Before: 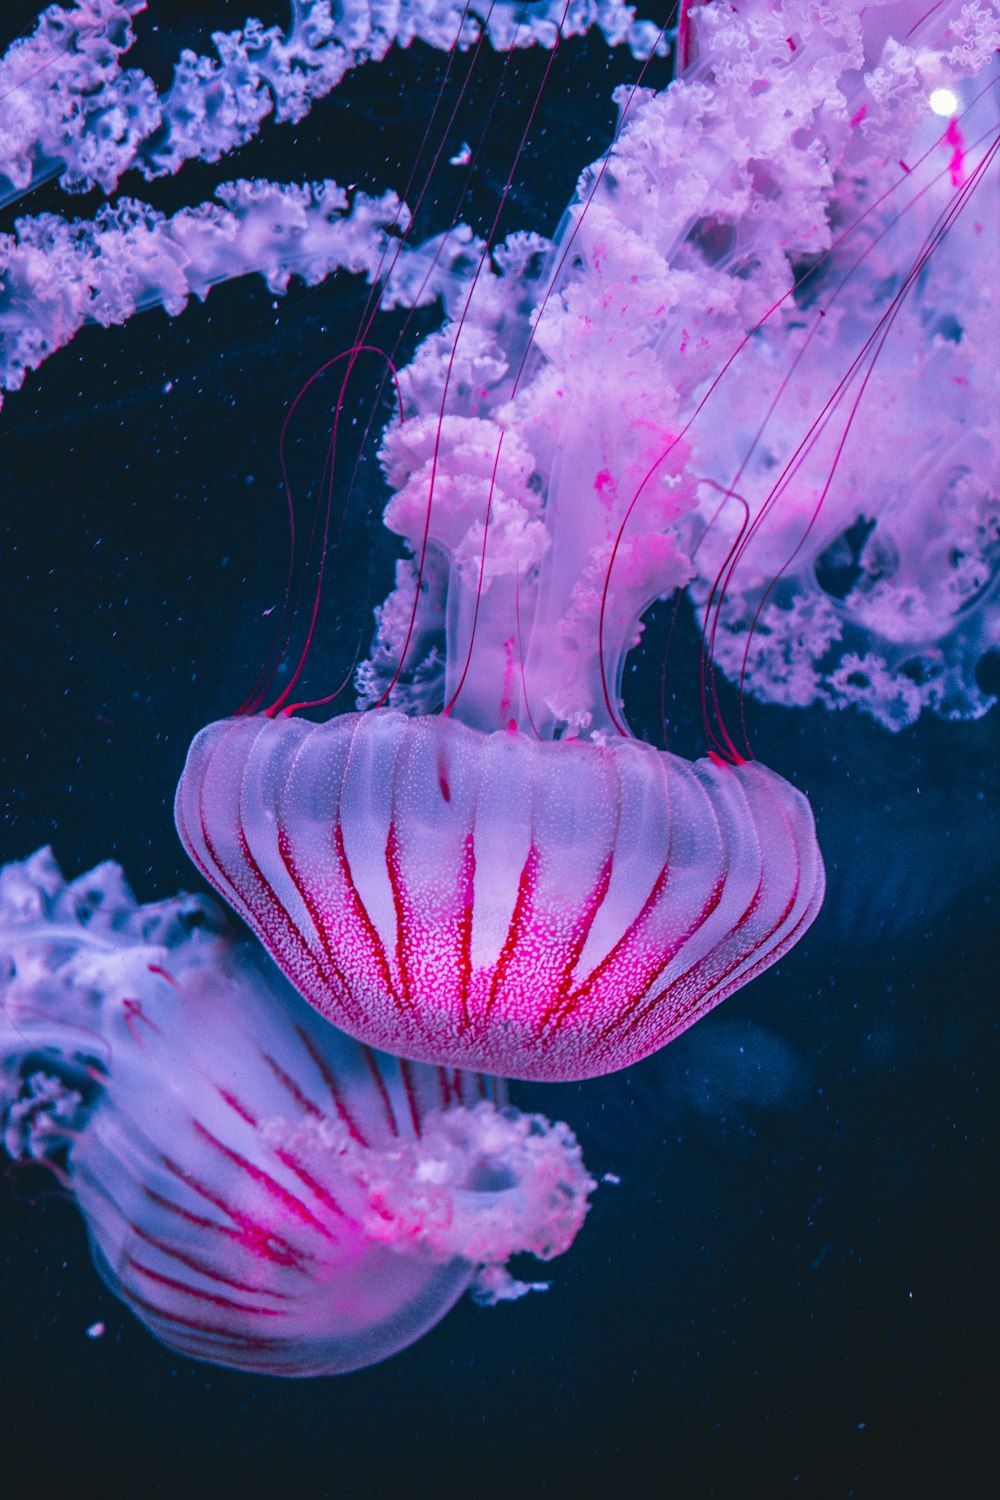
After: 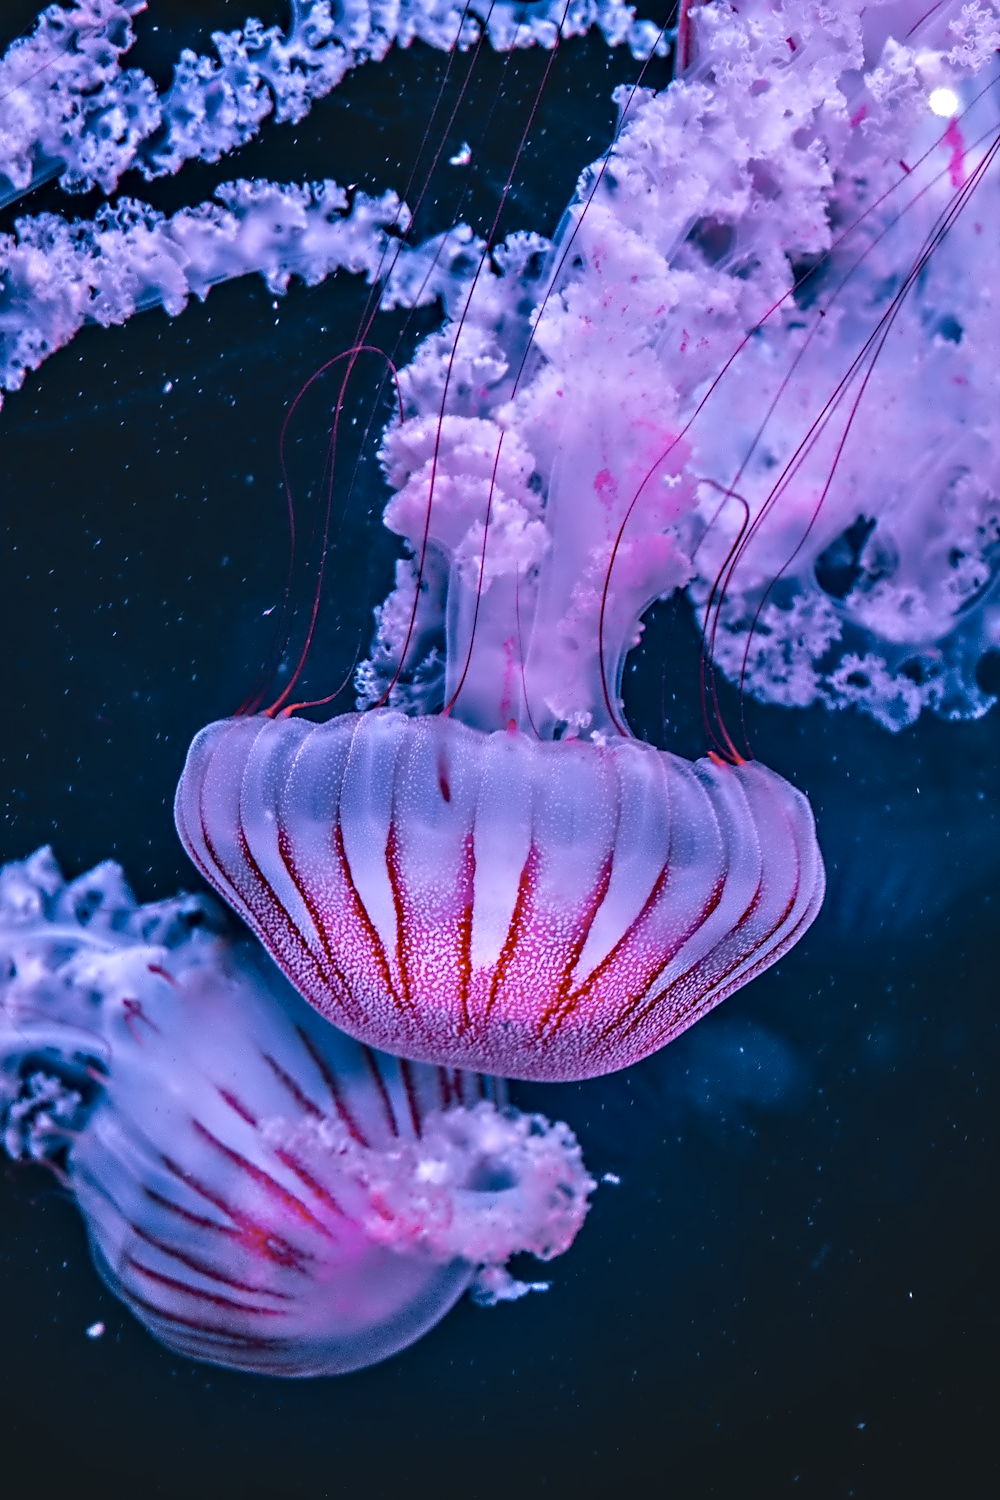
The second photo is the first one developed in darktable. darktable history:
color contrast: green-magenta contrast 0.8, blue-yellow contrast 1.1, unbound 0
contrast equalizer: octaves 7, y [[0.5, 0.542, 0.583, 0.625, 0.667, 0.708], [0.5 ×6], [0.5 ×6], [0, 0.033, 0.067, 0.1, 0.133, 0.167], [0, 0.05, 0.1, 0.15, 0.2, 0.25]]
